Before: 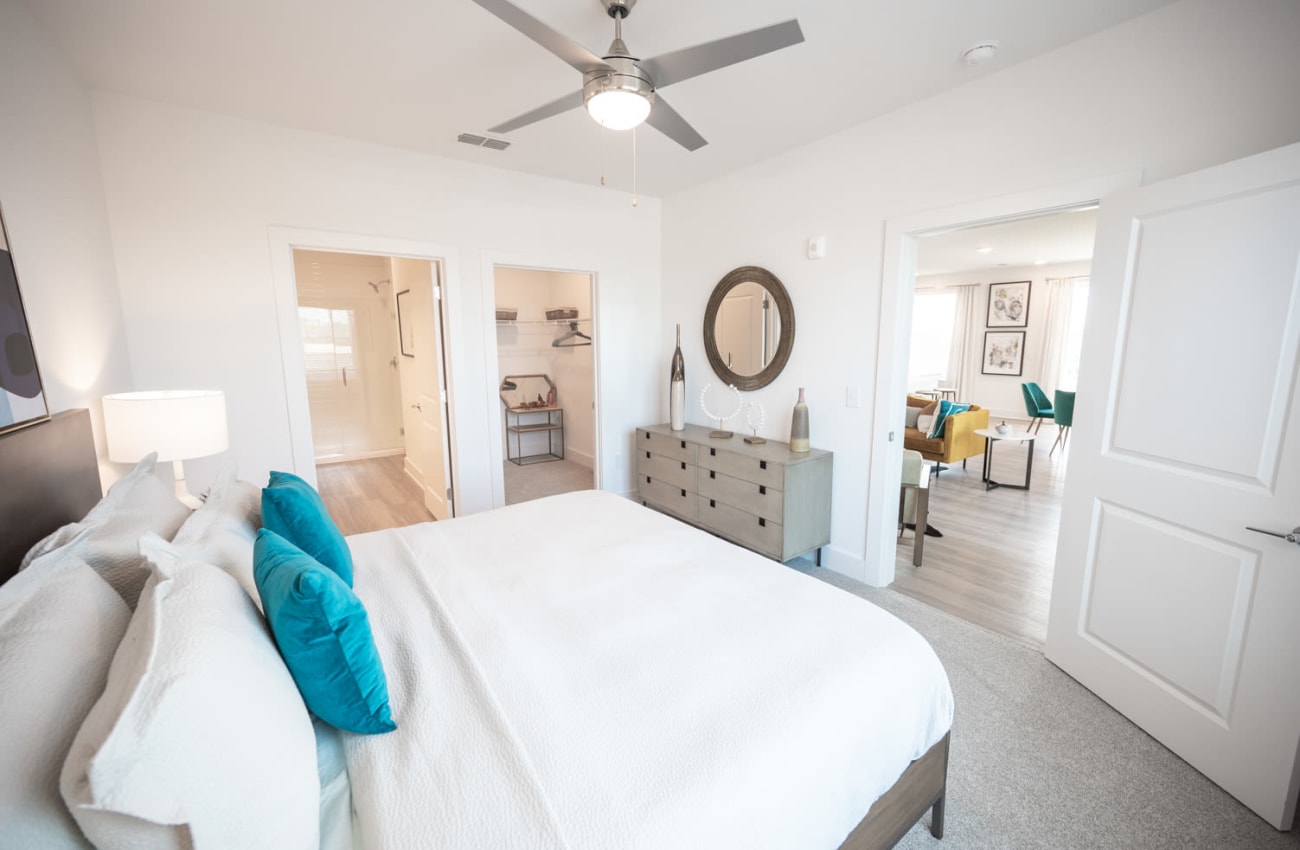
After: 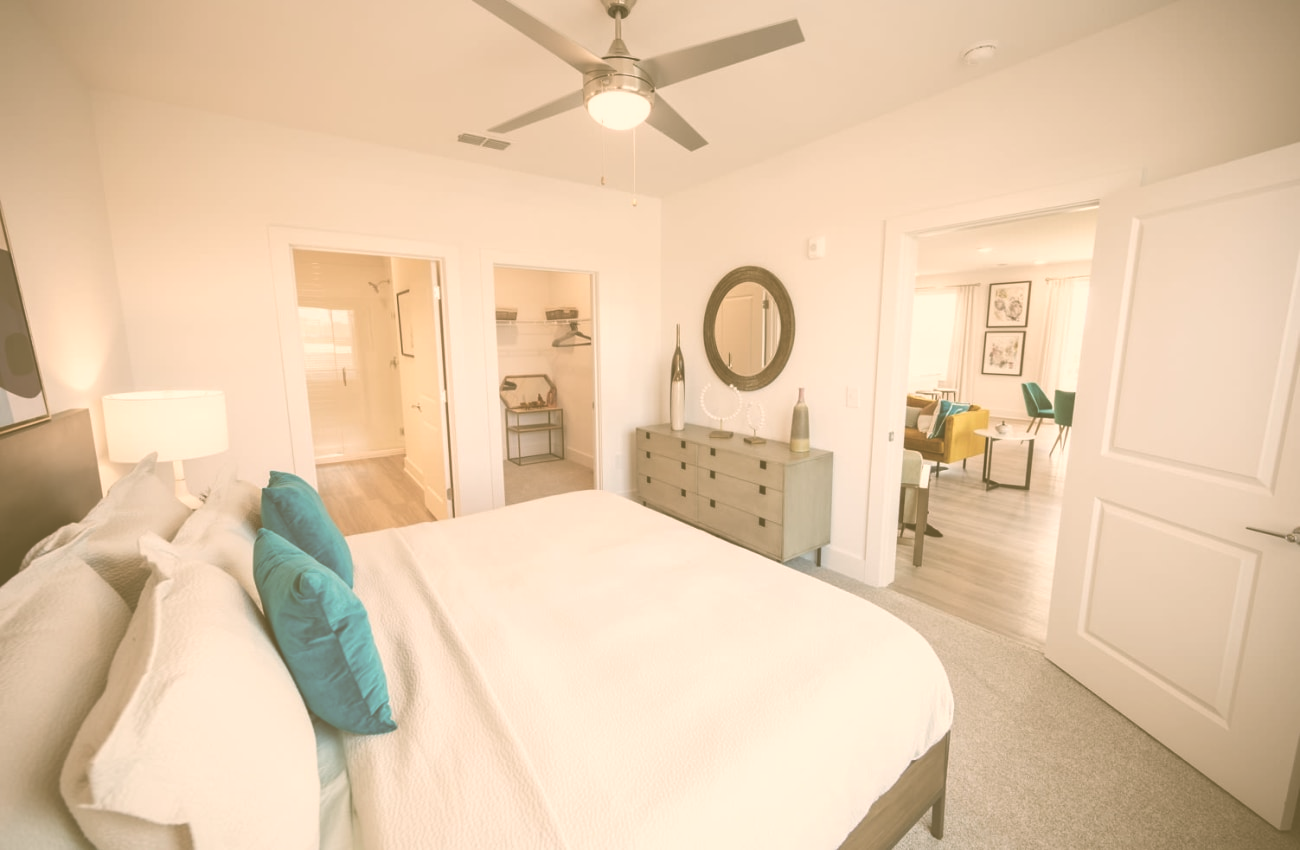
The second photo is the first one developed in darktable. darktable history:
color correction: highlights a* 8.44, highlights b* 15.79, shadows a* -0.564, shadows b* 26.7
exposure: black level correction -0.087, compensate exposure bias true, compensate highlight preservation false
